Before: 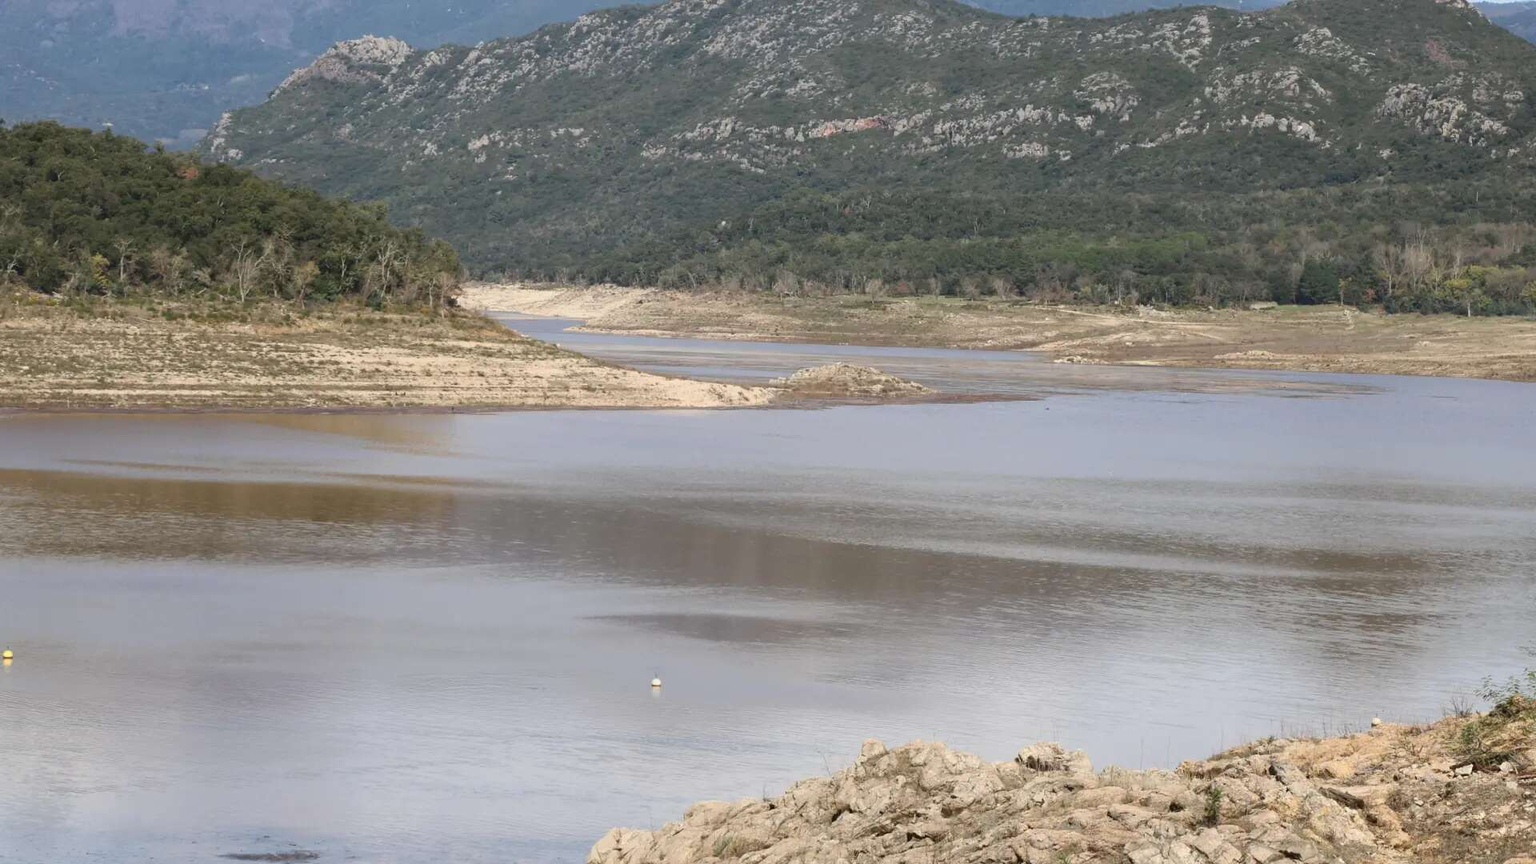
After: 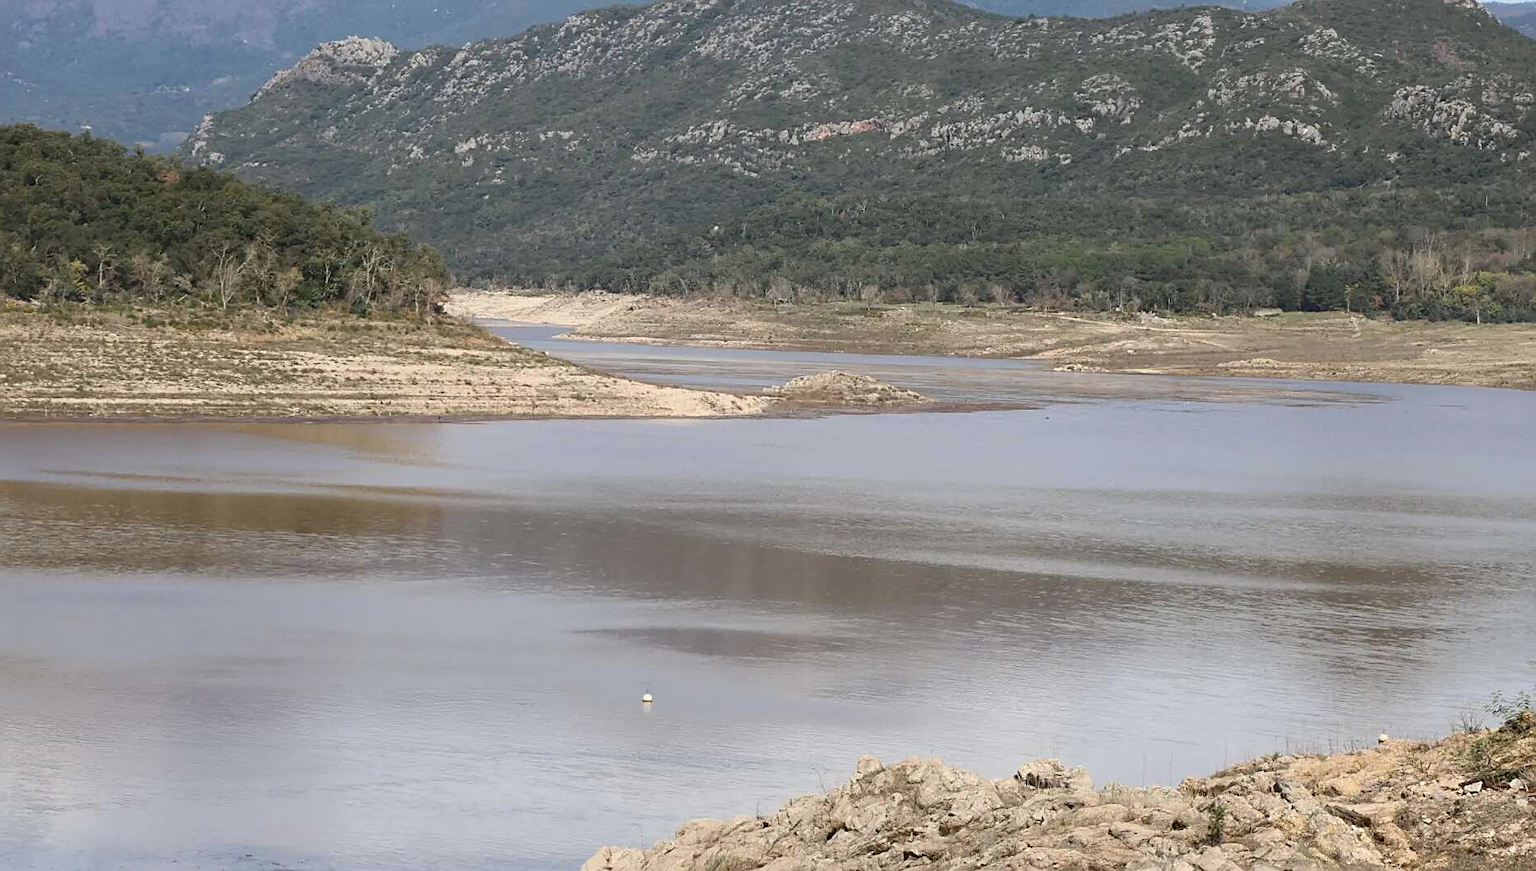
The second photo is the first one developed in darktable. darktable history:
crop and rotate: left 1.558%, right 0.599%, bottom 1.302%
contrast brightness saturation: saturation -0.046
exposure: black level correction 0, compensate highlight preservation false
sharpen: on, module defaults
